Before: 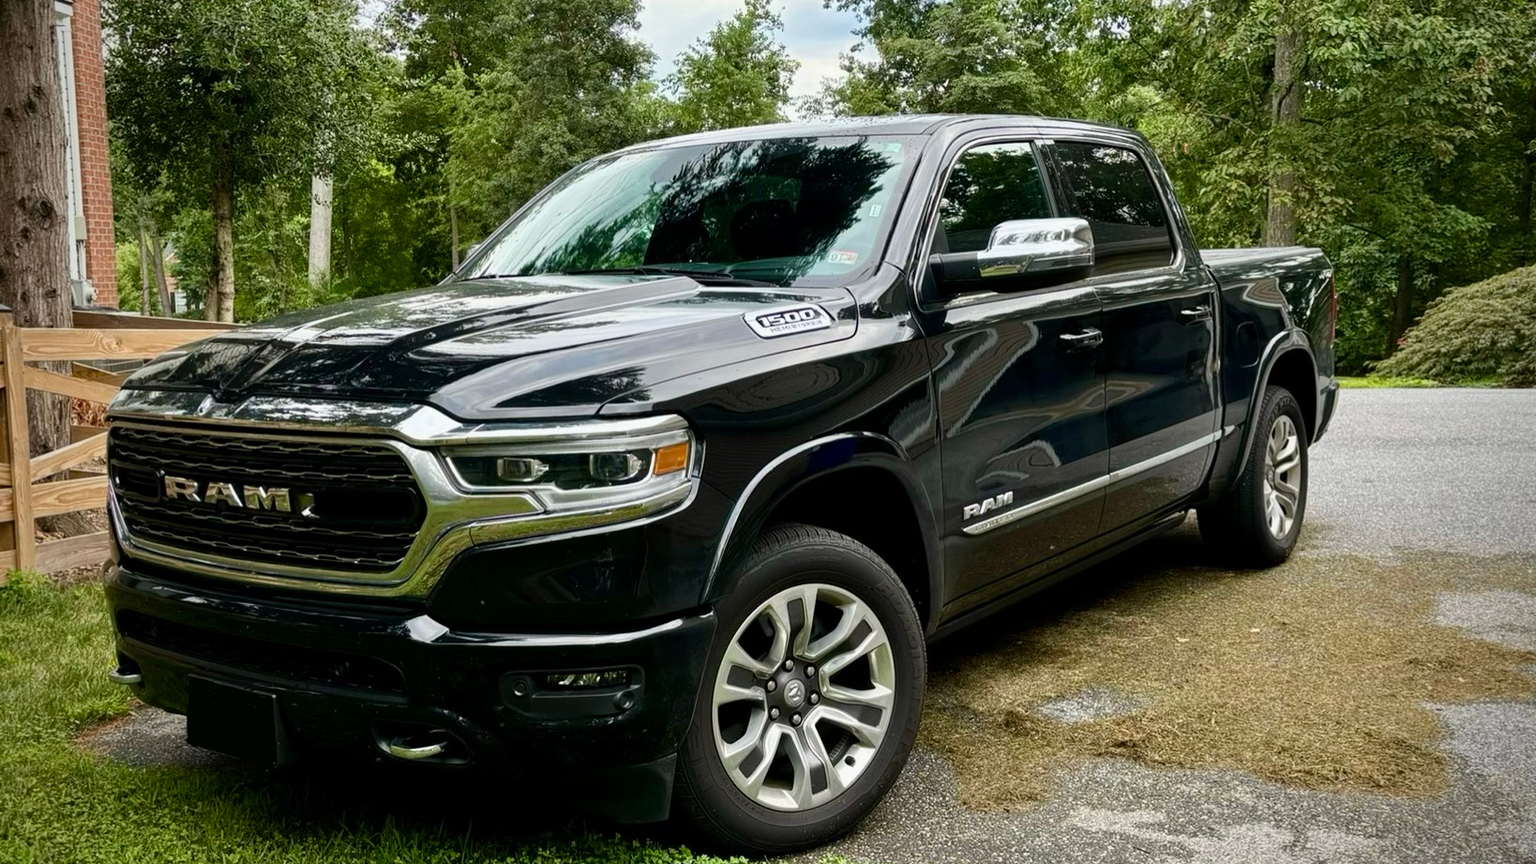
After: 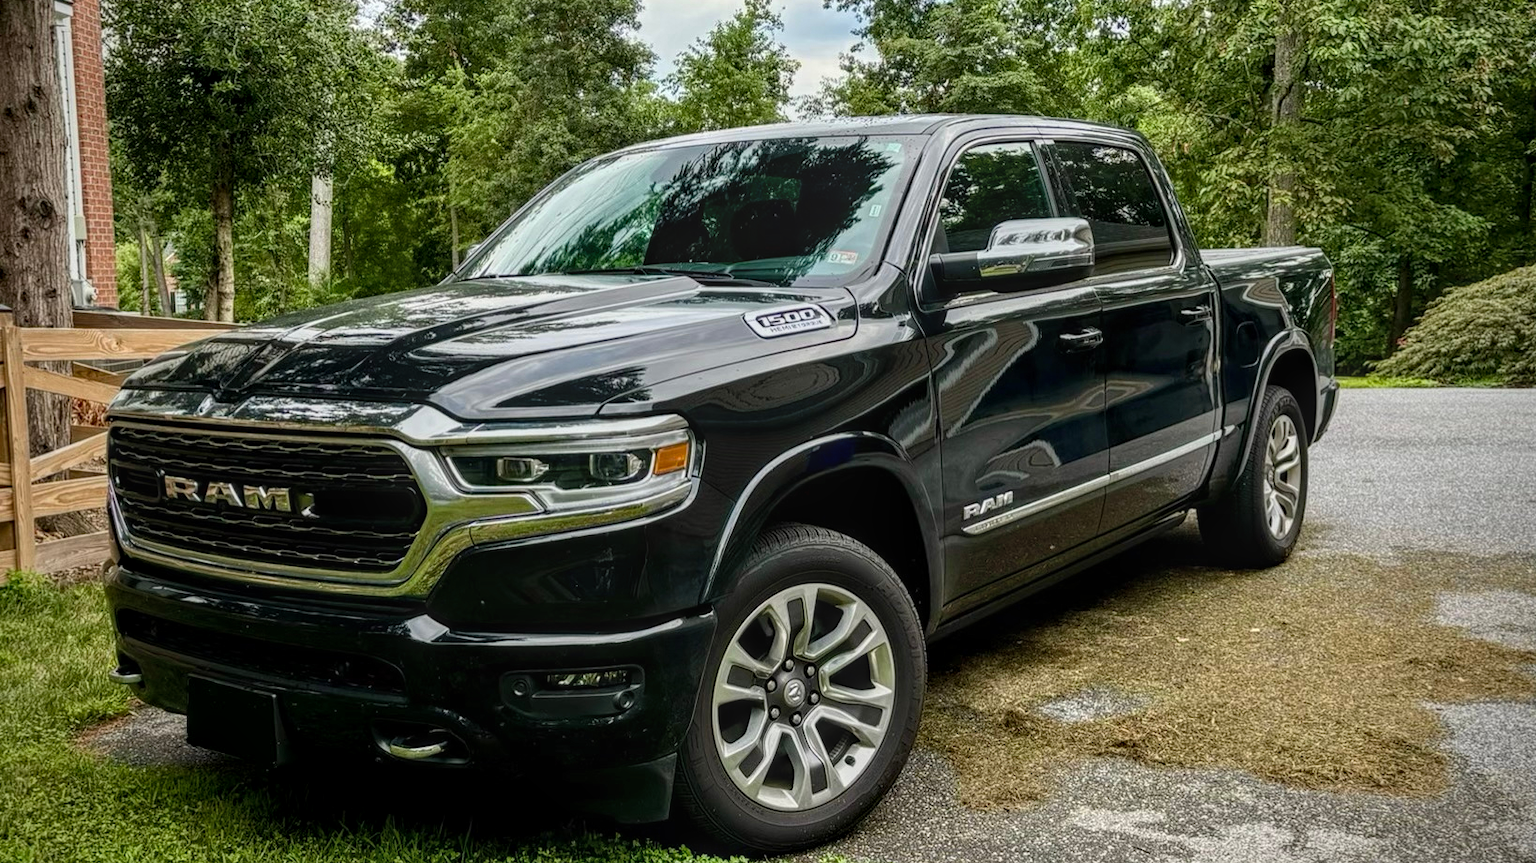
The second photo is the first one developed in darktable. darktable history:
local contrast: highlights 1%, shadows 1%, detail 133%
